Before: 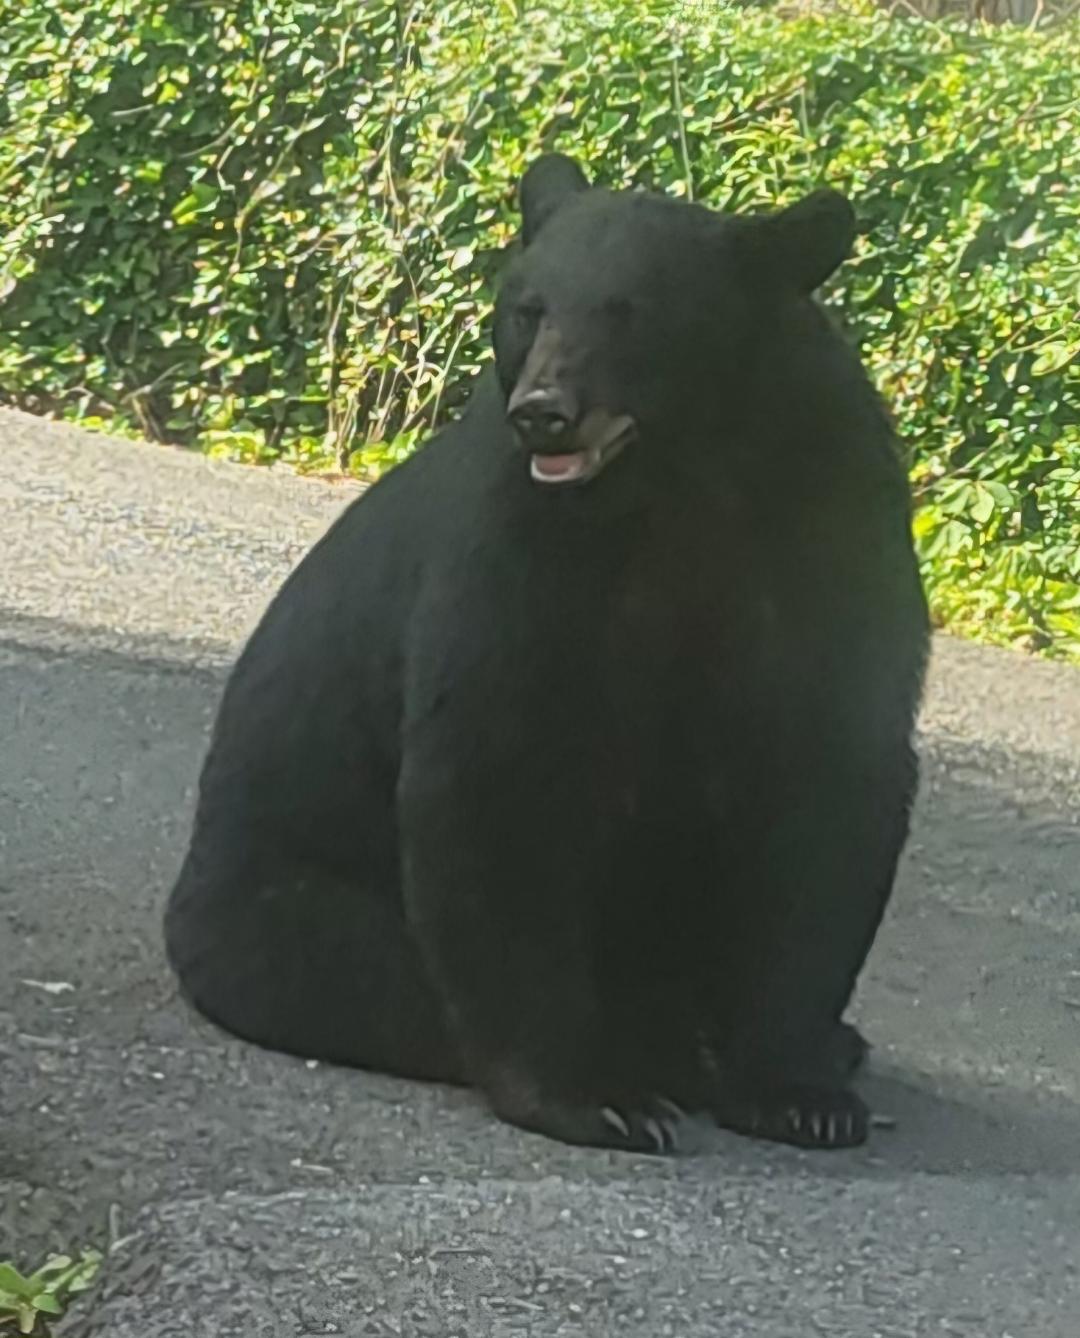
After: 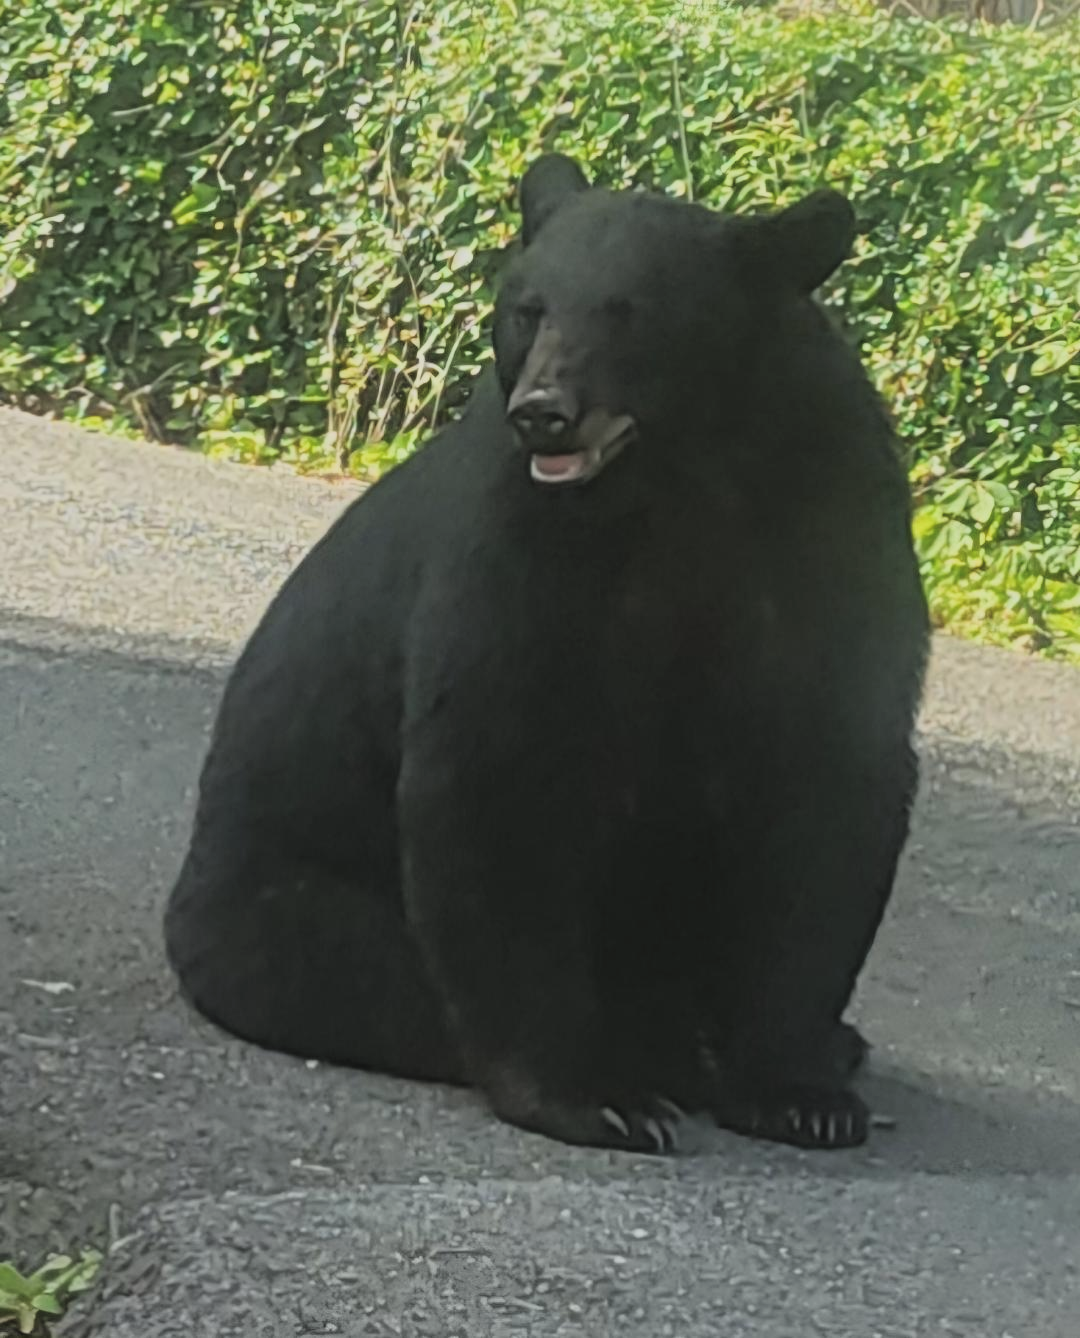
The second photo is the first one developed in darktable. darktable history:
filmic rgb: black relative exposure -7.75 EV, white relative exposure 4.4 EV, threshold 3 EV, hardness 3.76, latitude 50%, contrast 1.1, color science v5 (2021), contrast in shadows safe, contrast in highlights safe, enable highlight reconstruction true
exposure: black level correction -0.015, exposure -0.125 EV, compensate highlight preservation false
